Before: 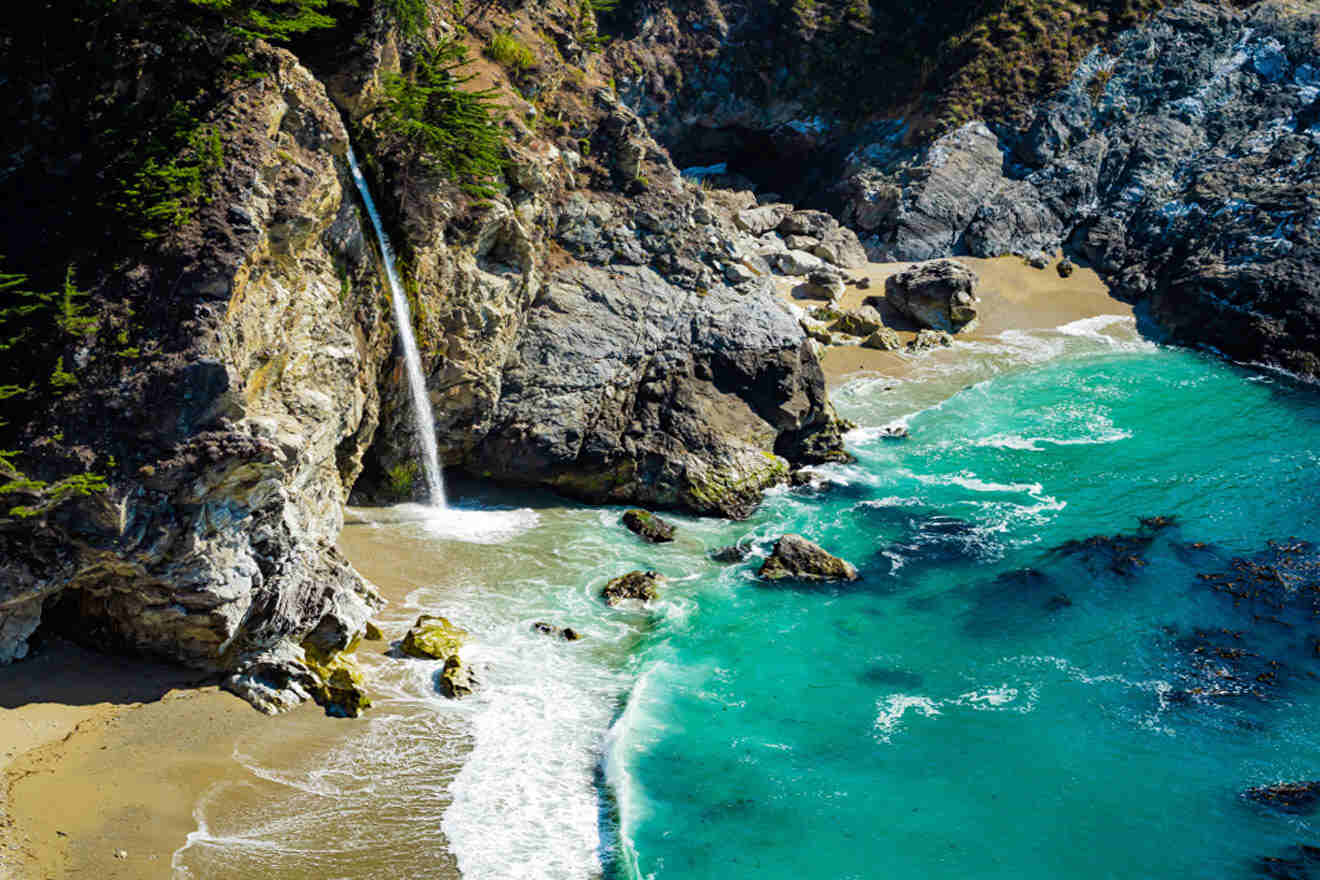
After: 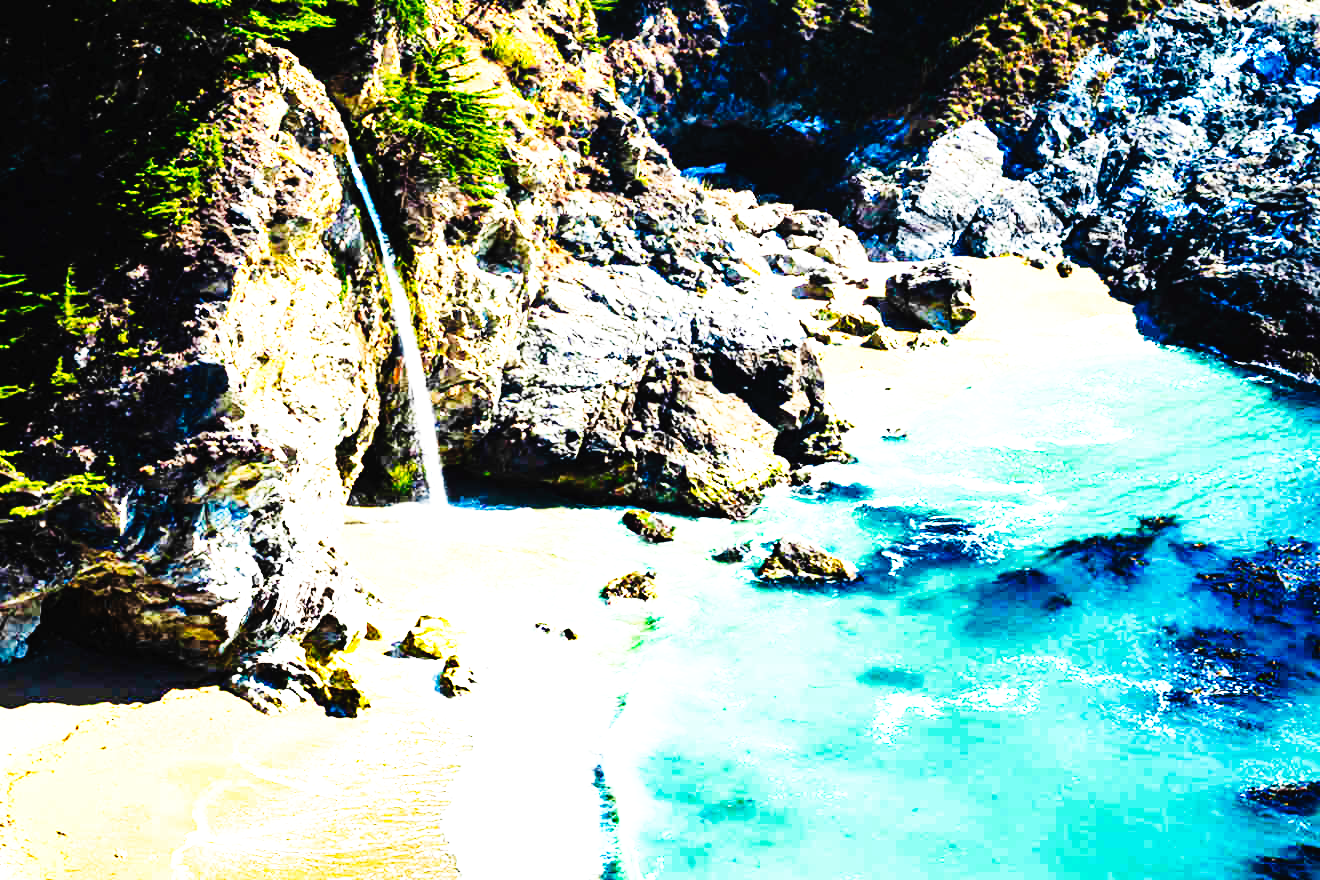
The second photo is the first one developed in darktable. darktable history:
contrast brightness saturation: contrast -0.08, brightness -0.04, saturation -0.11
exposure: black level correction 0, exposure 1.7 EV, compensate exposure bias true, compensate highlight preservation false
tone curve: curves: ch0 [(0, 0) (0.003, 0.01) (0.011, 0.012) (0.025, 0.012) (0.044, 0.017) (0.069, 0.021) (0.1, 0.025) (0.136, 0.03) (0.177, 0.037) (0.224, 0.052) (0.277, 0.092) (0.335, 0.16) (0.399, 0.3) (0.468, 0.463) (0.543, 0.639) (0.623, 0.796) (0.709, 0.904) (0.801, 0.962) (0.898, 0.988) (1, 1)], preserve colors none
